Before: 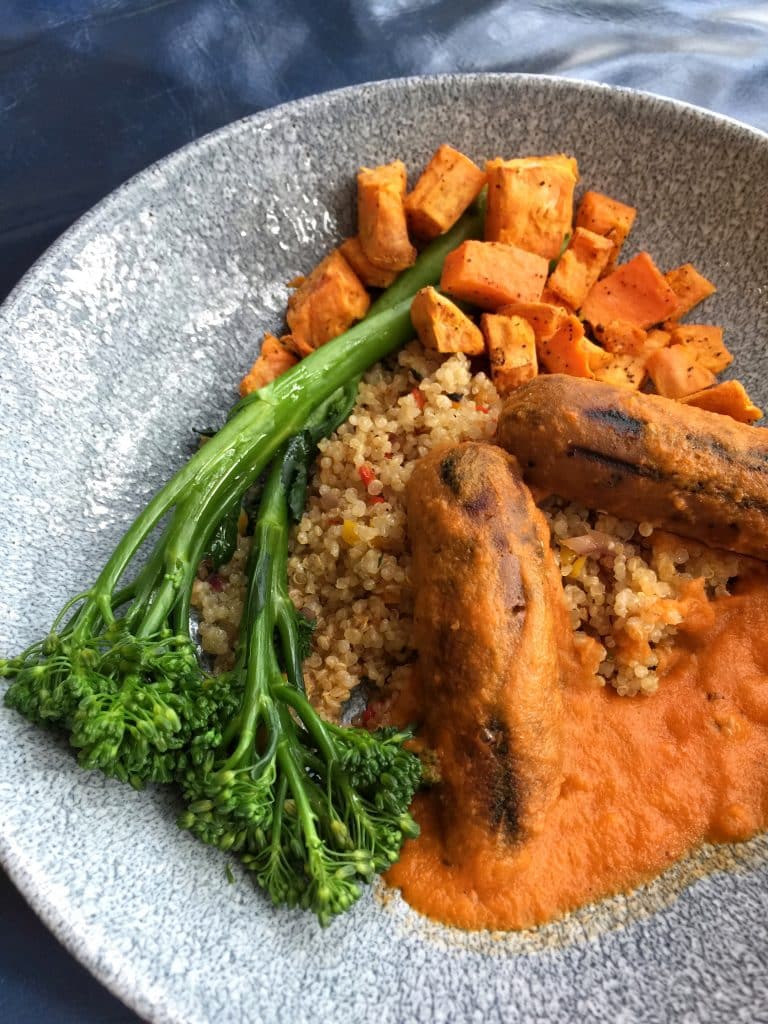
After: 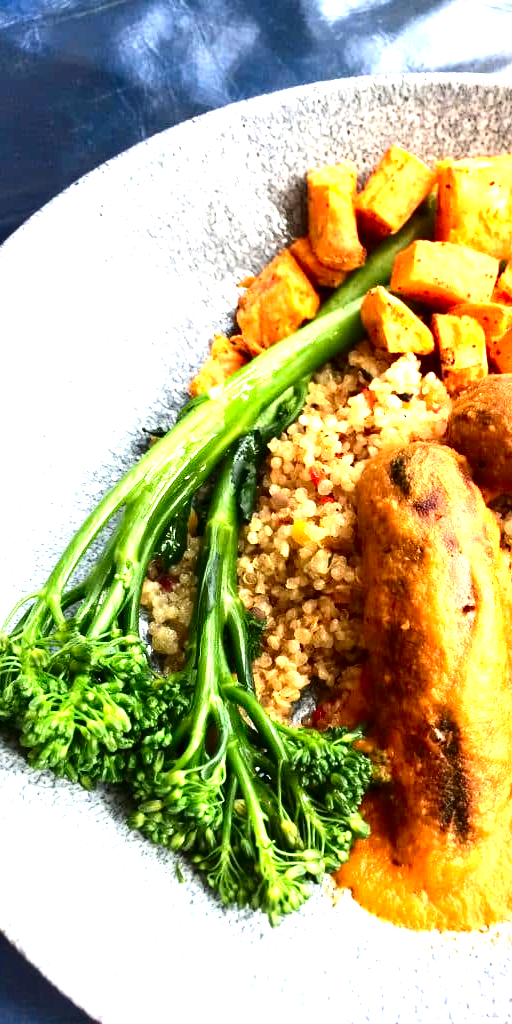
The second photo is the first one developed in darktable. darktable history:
crop and rotate: left 6.617%, right 26.717%
contrast brightness saturation: contrast 0.19, brightness -0.24, saturation 0.11
exposure: black level correction 0, exposure 1.9 EV, compensate highlight preservation false
